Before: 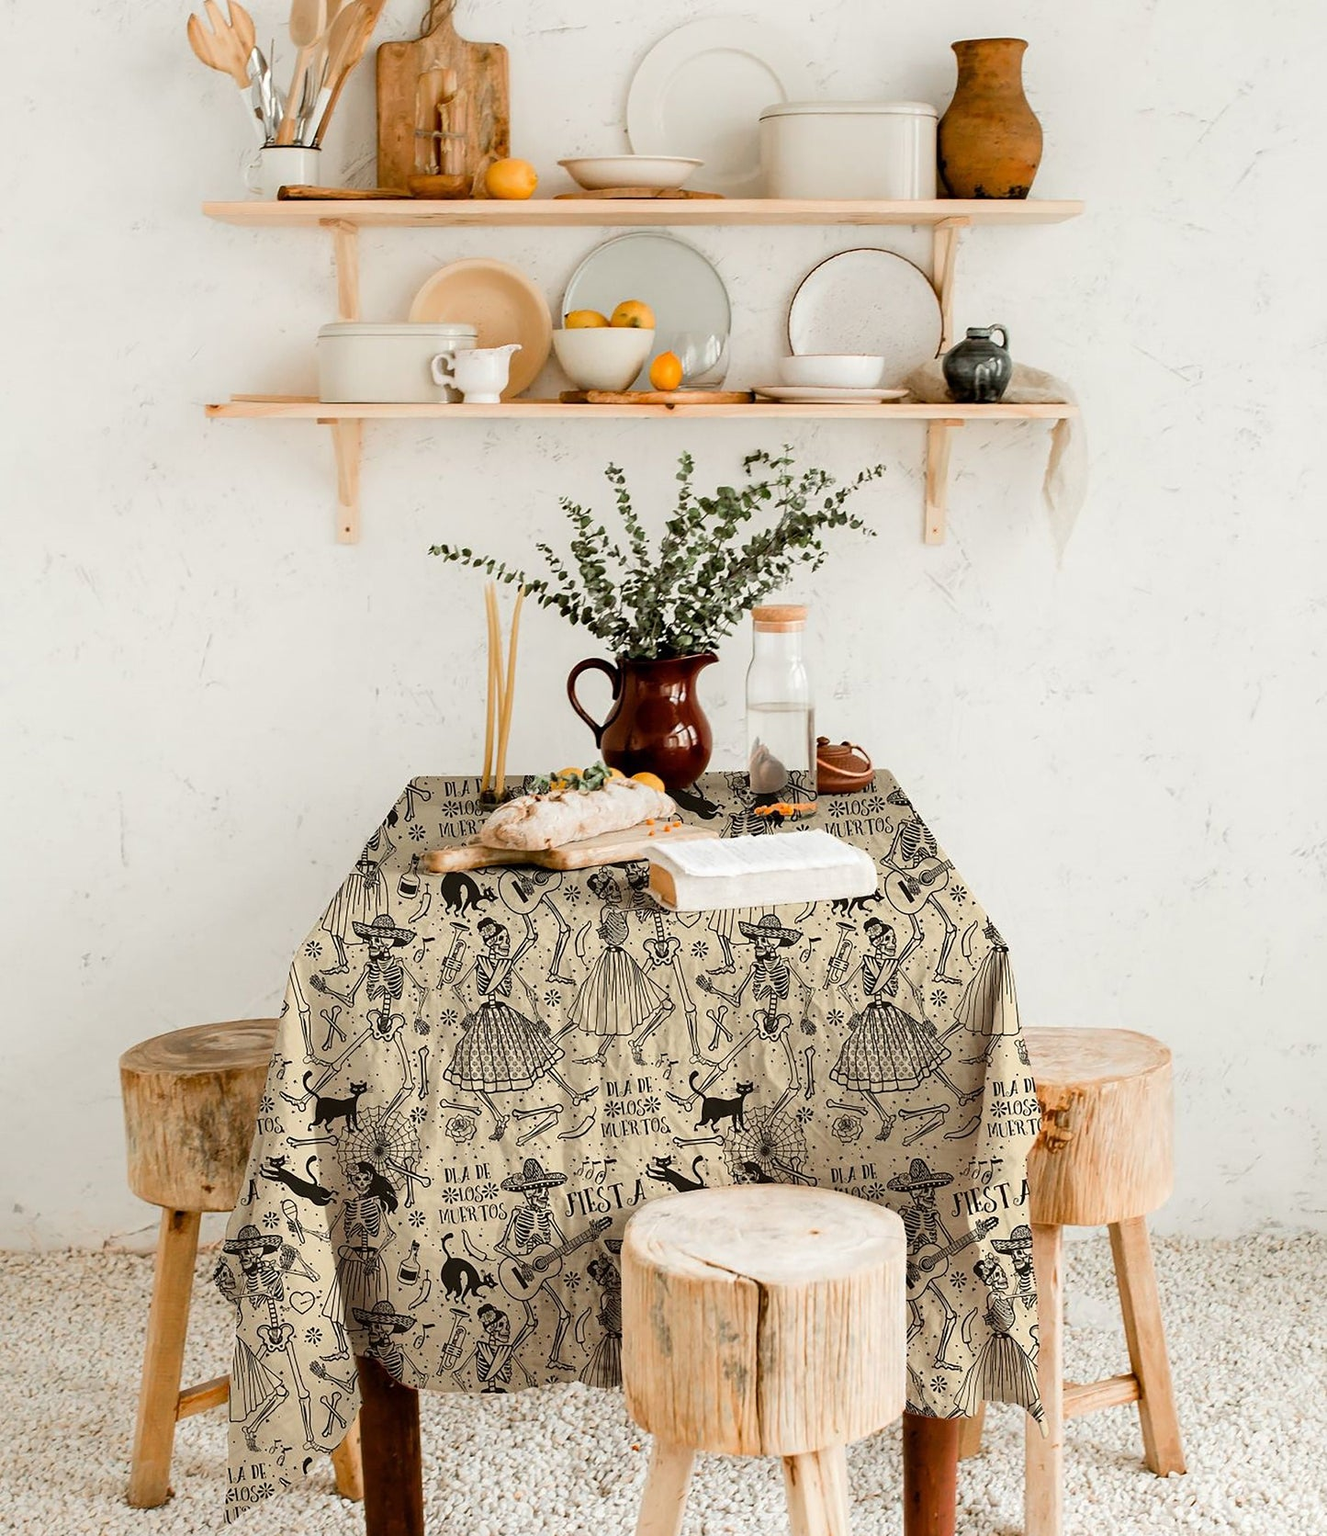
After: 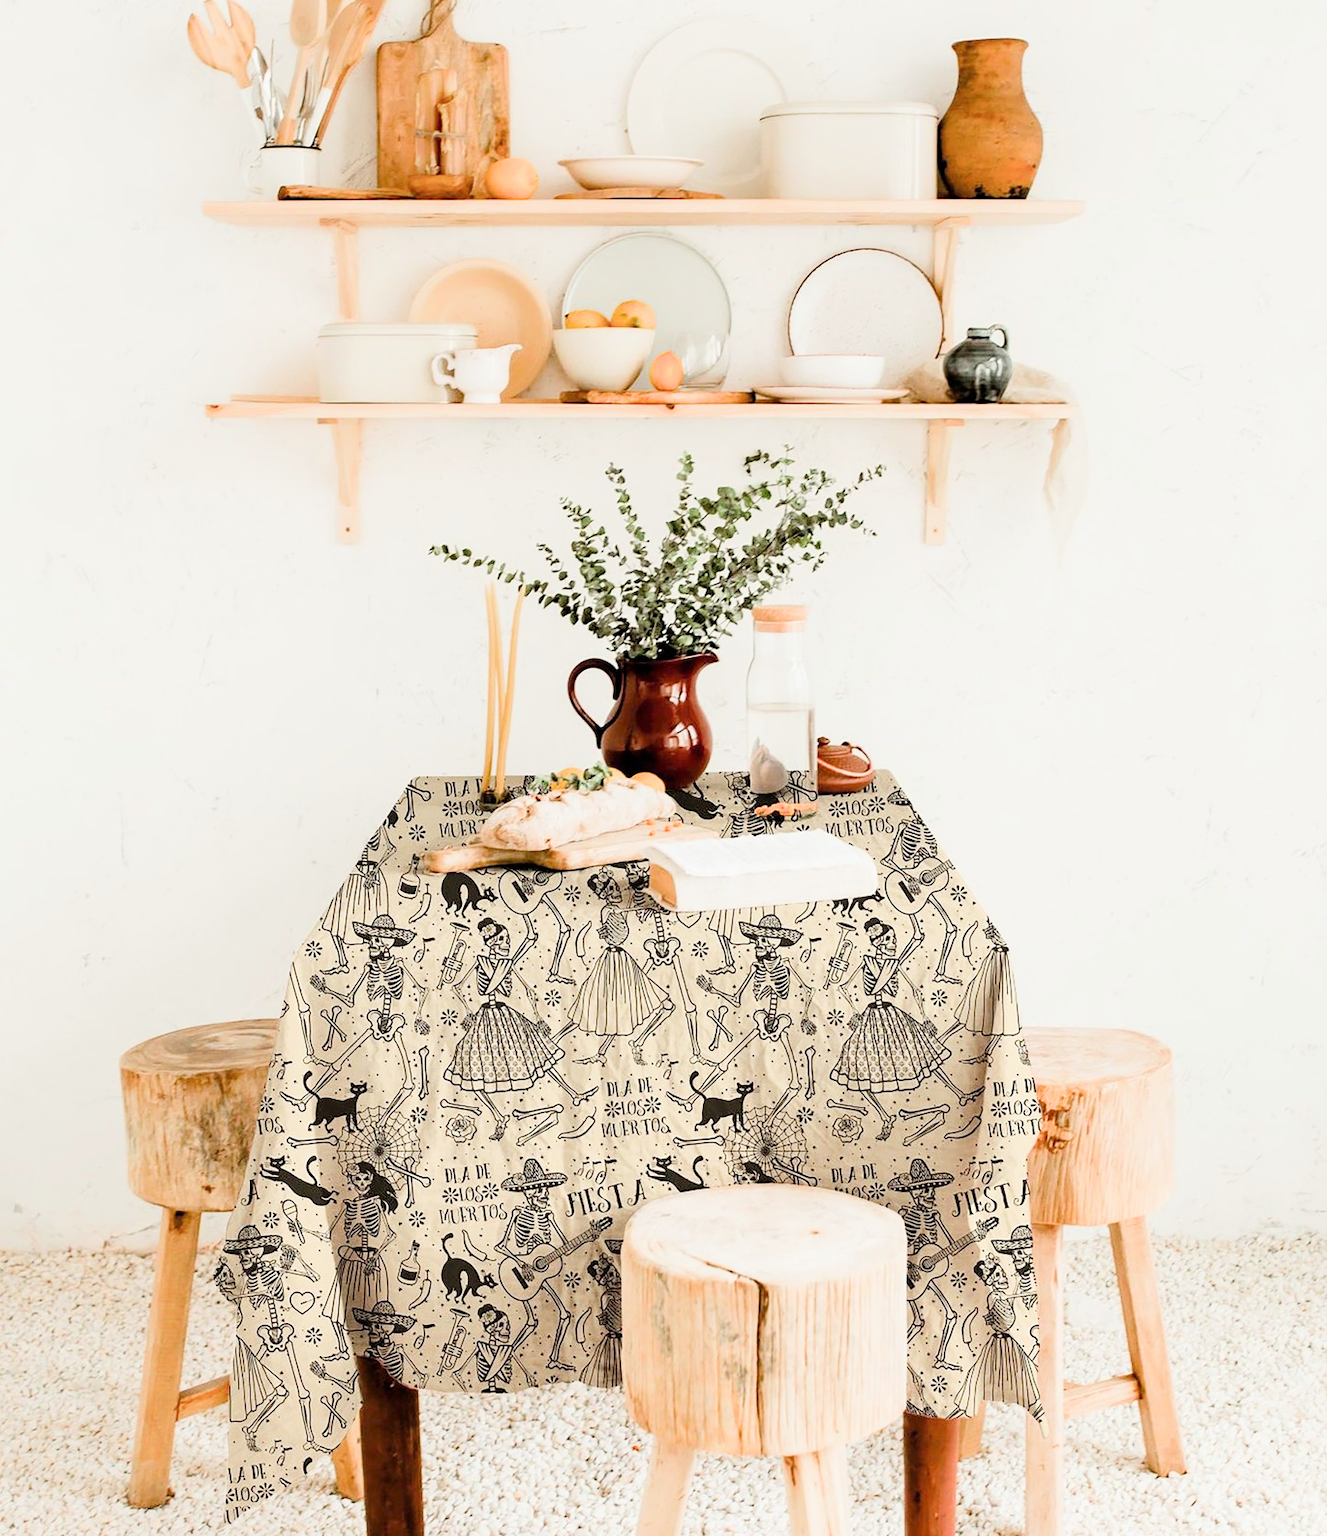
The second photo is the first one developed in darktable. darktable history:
filmic rgb: black relative exposure -7.65 EV, white relative exposure 4.56 EV, hardness 3.61
exposure: black level correction 0, exposure 1.45 EV, compensate exposure bias true, compensate highlight preservation false
